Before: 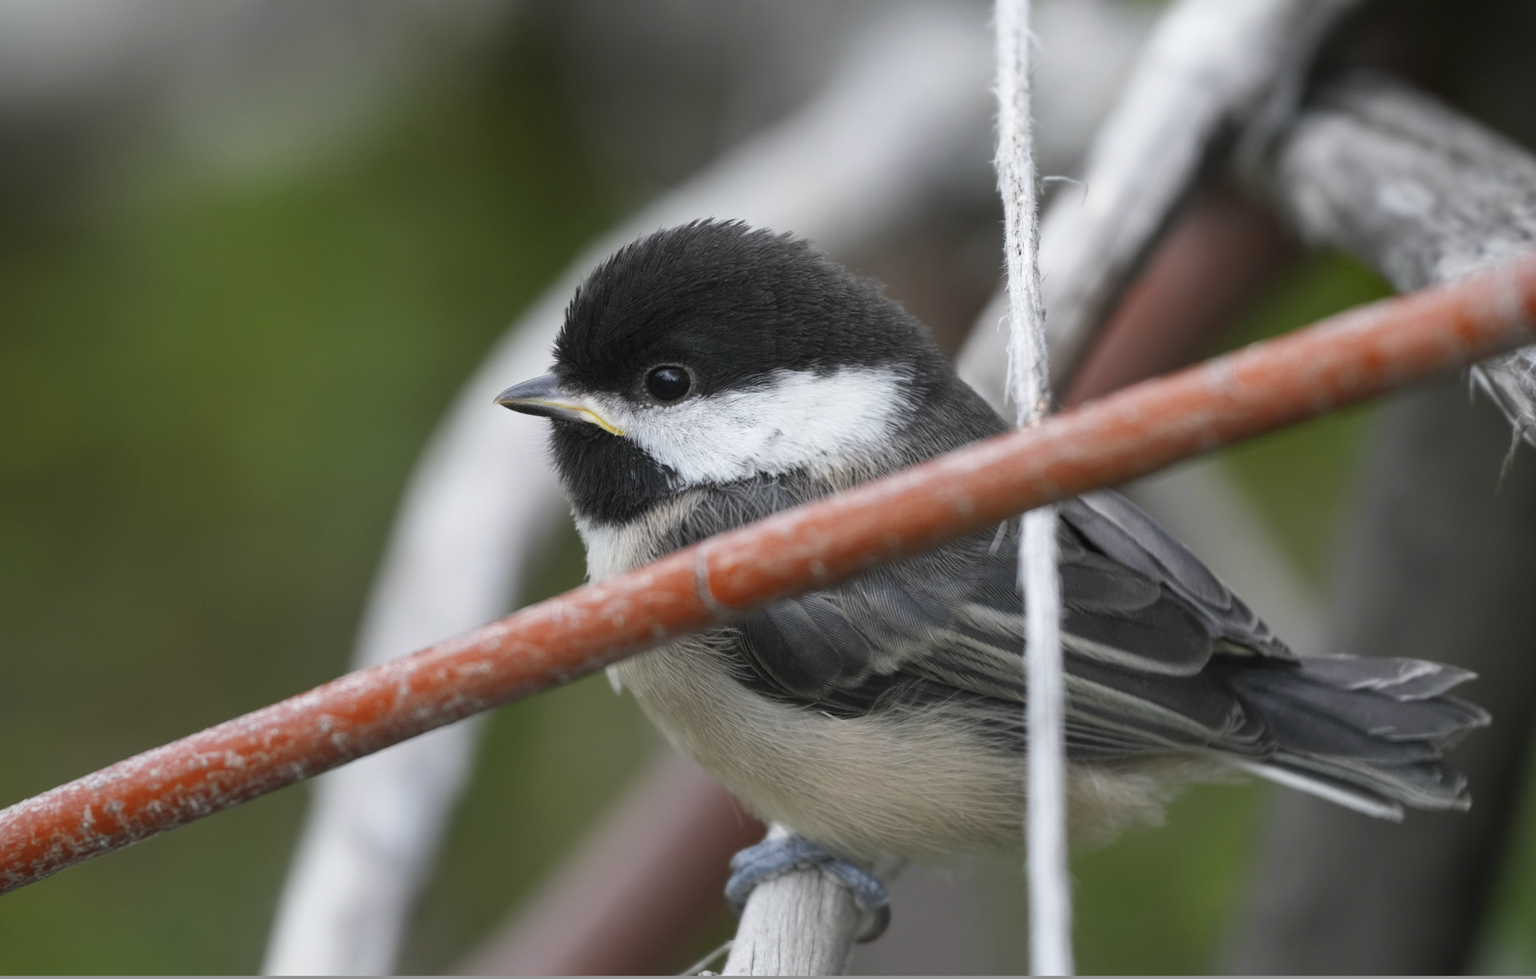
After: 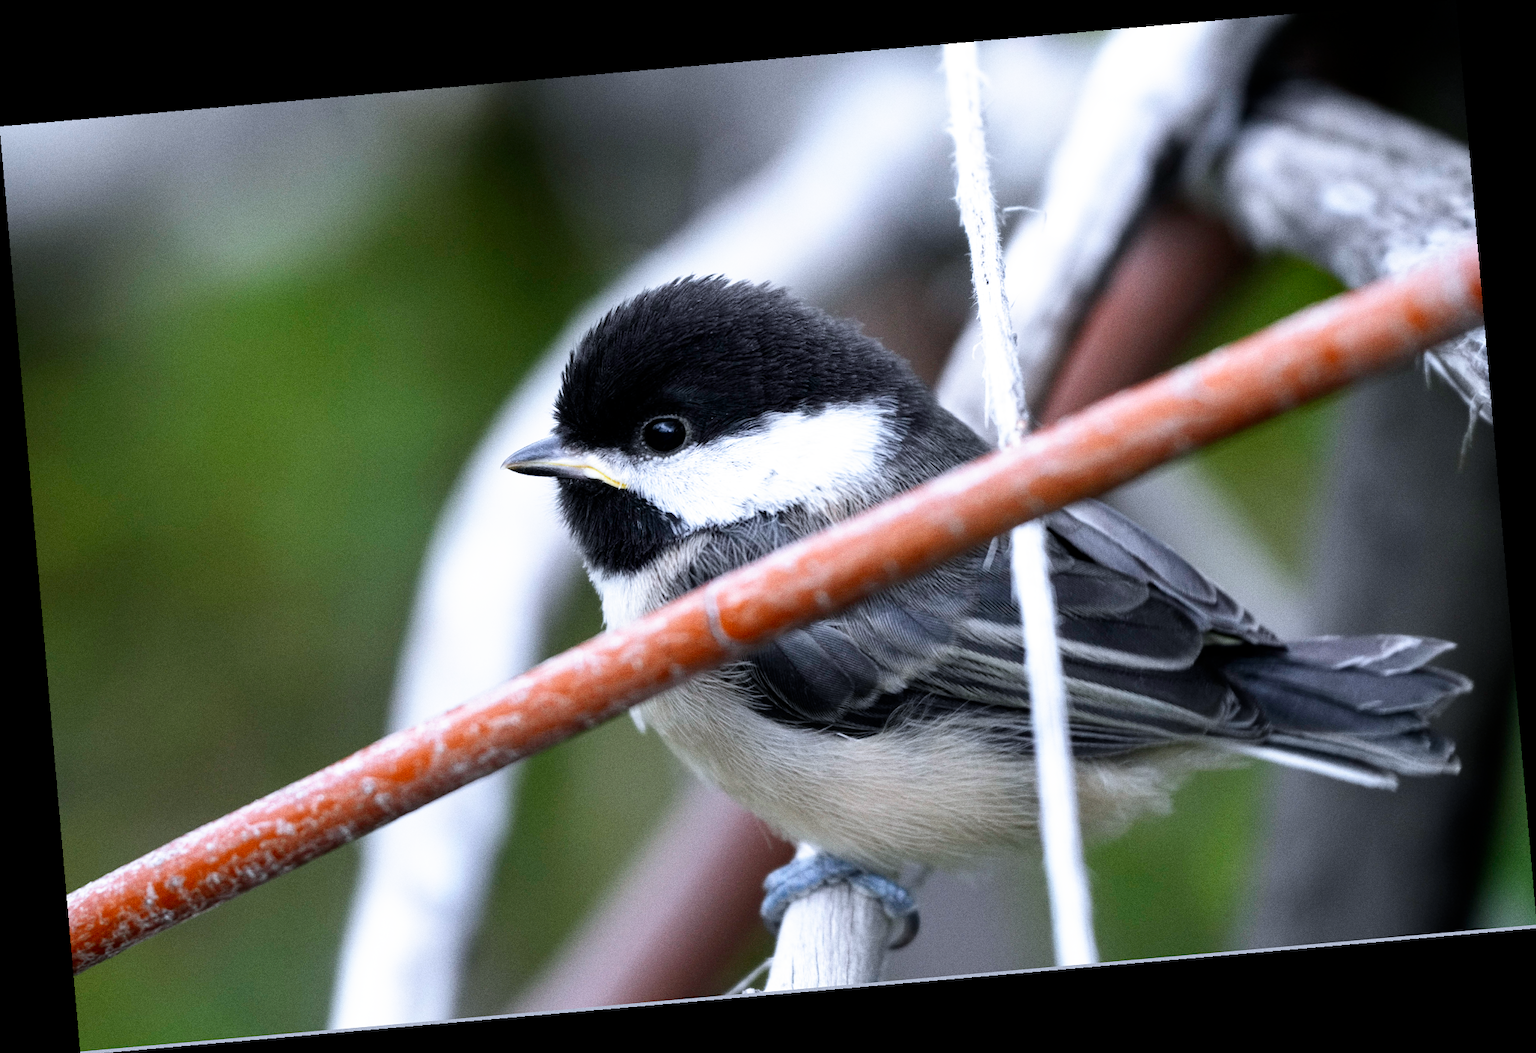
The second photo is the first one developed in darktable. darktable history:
filmic rgb: black relative exposure -8.7 EV, white relative exposure 2.7 EV, threshold 3 EV, target black luminance 0%, hardness 6.25, latitude 75%, contrast 1.325, highlights saturation mix -5%, preserve chrominance no, color science v5 (2021), iterations of high-quality reconstruction 0, enable highlight reconstruction true
exposure: black level correction 0.001, exposure 0.5 EV, compensate exposure bias true, compensate highlight preservation false
rotate and perspective: rotation -4.98°, automatic cropping off
color calibration: illuminant as shot in camera, x 0.37, y 0.382, temperature 4313.32 K
grain: coarseness 0.09 ISO
